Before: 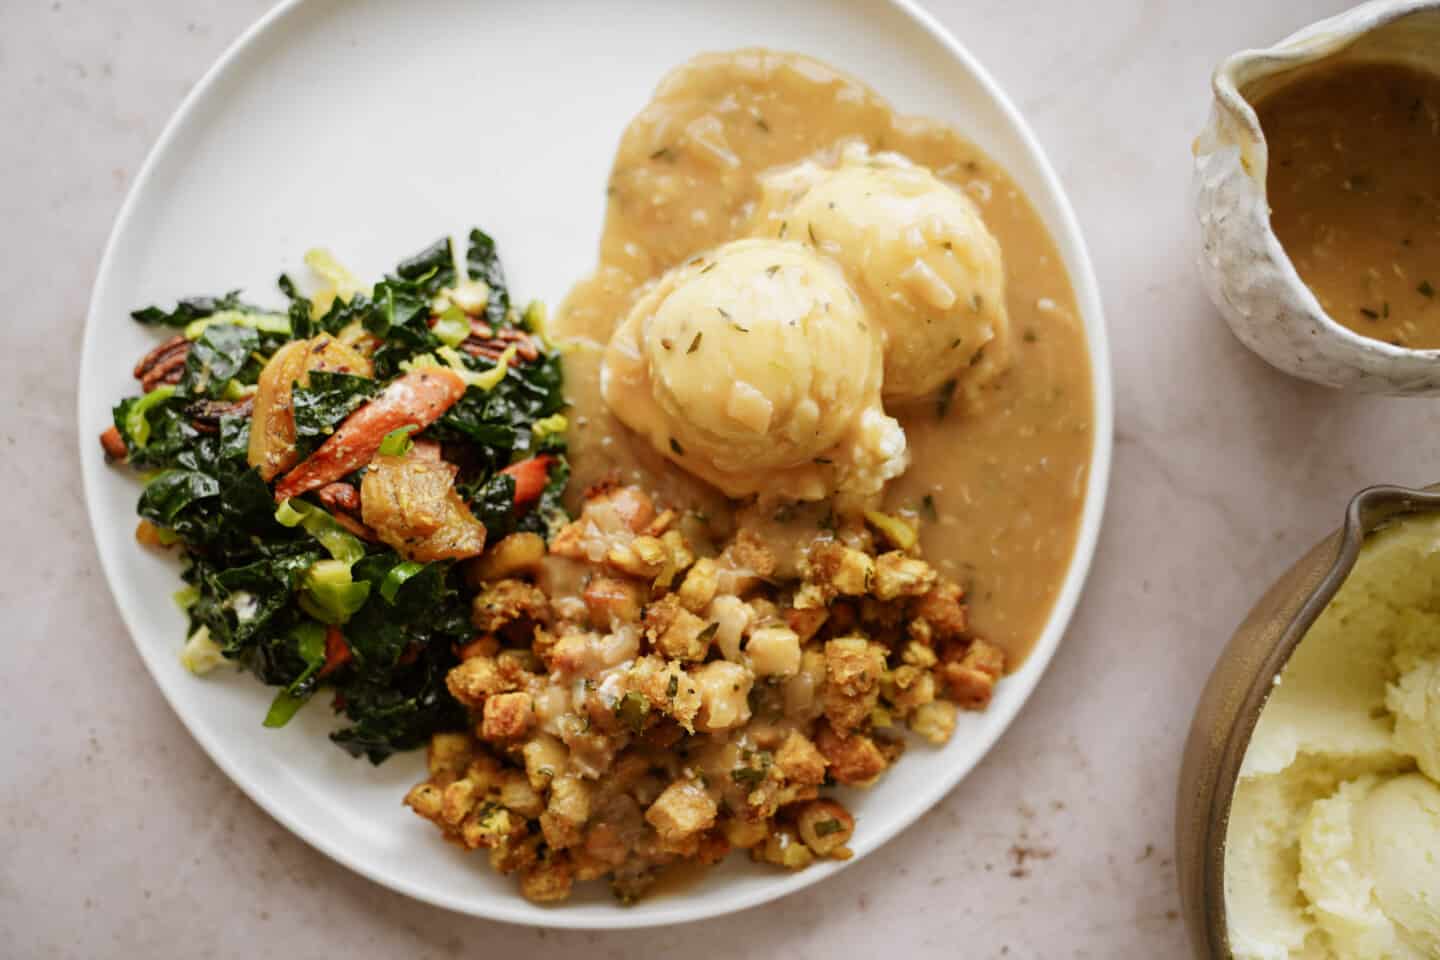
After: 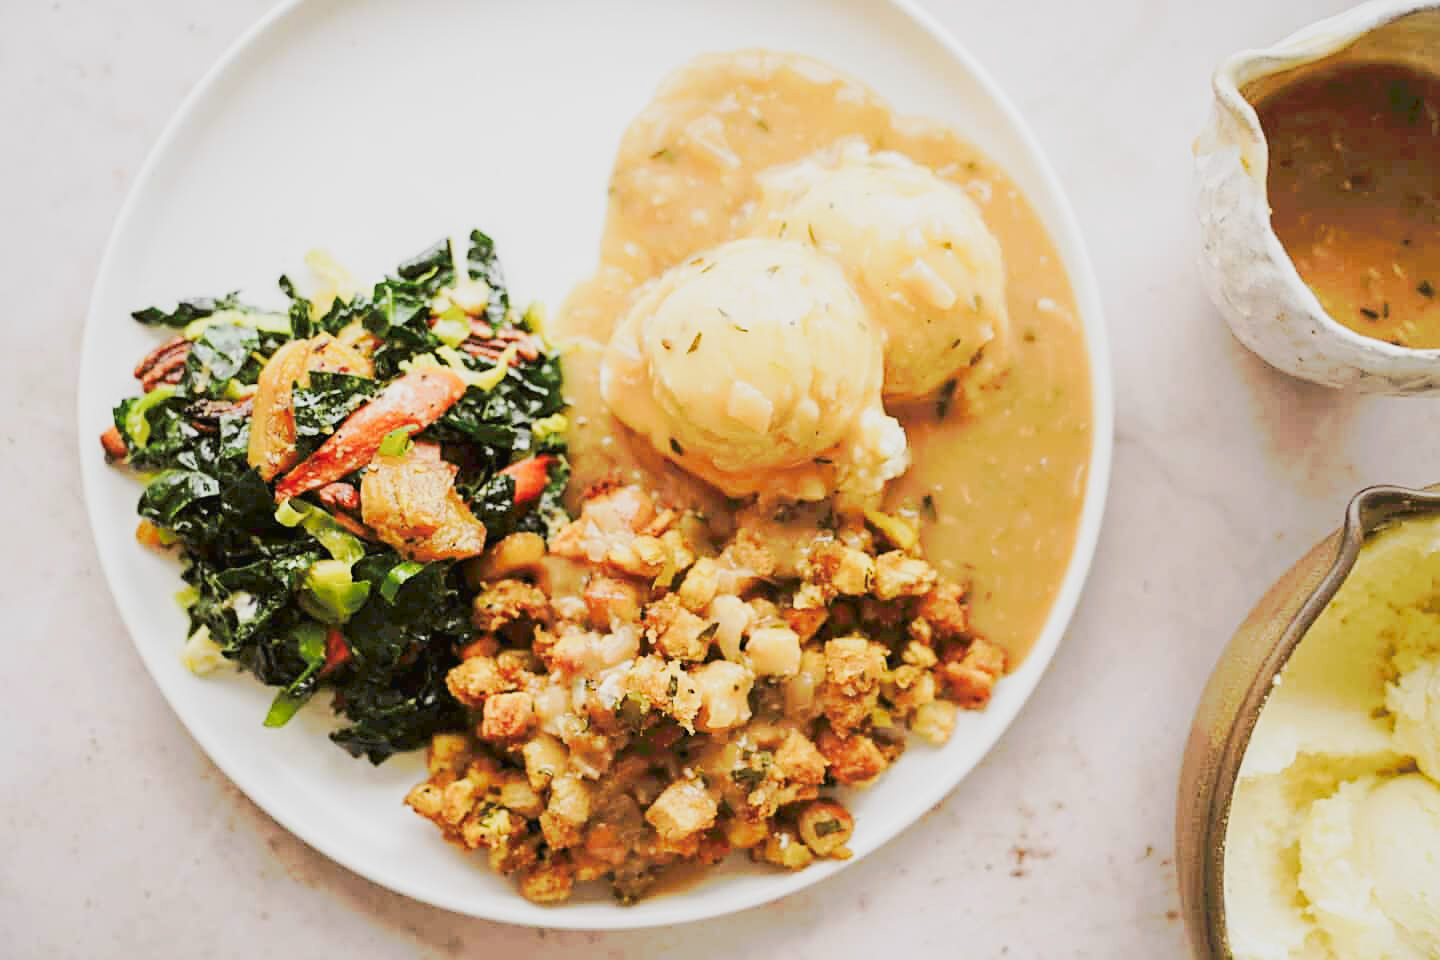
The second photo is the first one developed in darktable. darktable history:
exposure: black level correction 0.001, exposure 0.499 EV, compensate highlight preservation false
tone curve: curves: ch0 [(0, 0) (0.003, 0.055) (0.011, 0.111) (0.025, 0.126) (0.044, 0.169) (0.069, 0.215) (0.1, 0.199) (0.136, 0.207) (0.177, 0.259) (0.224, 0.327) (0.277, 0.361) (0.335, 0.431) (0.399, 0.501) (0.468, 0.589) (0.543, 0.683) (0.623, 0.73) (0.709, 0.796) (0.801, 0.863) (0.898, 0.921) (1, 1)], preserve colors none
filmic rgb: black relative exposure -7.65 EV, white relative exposure 4.56 EV, hardness 3.61
contrast brightness saturation: contrast 0.043, saturation 0.071
sharpen: on, module defaults
